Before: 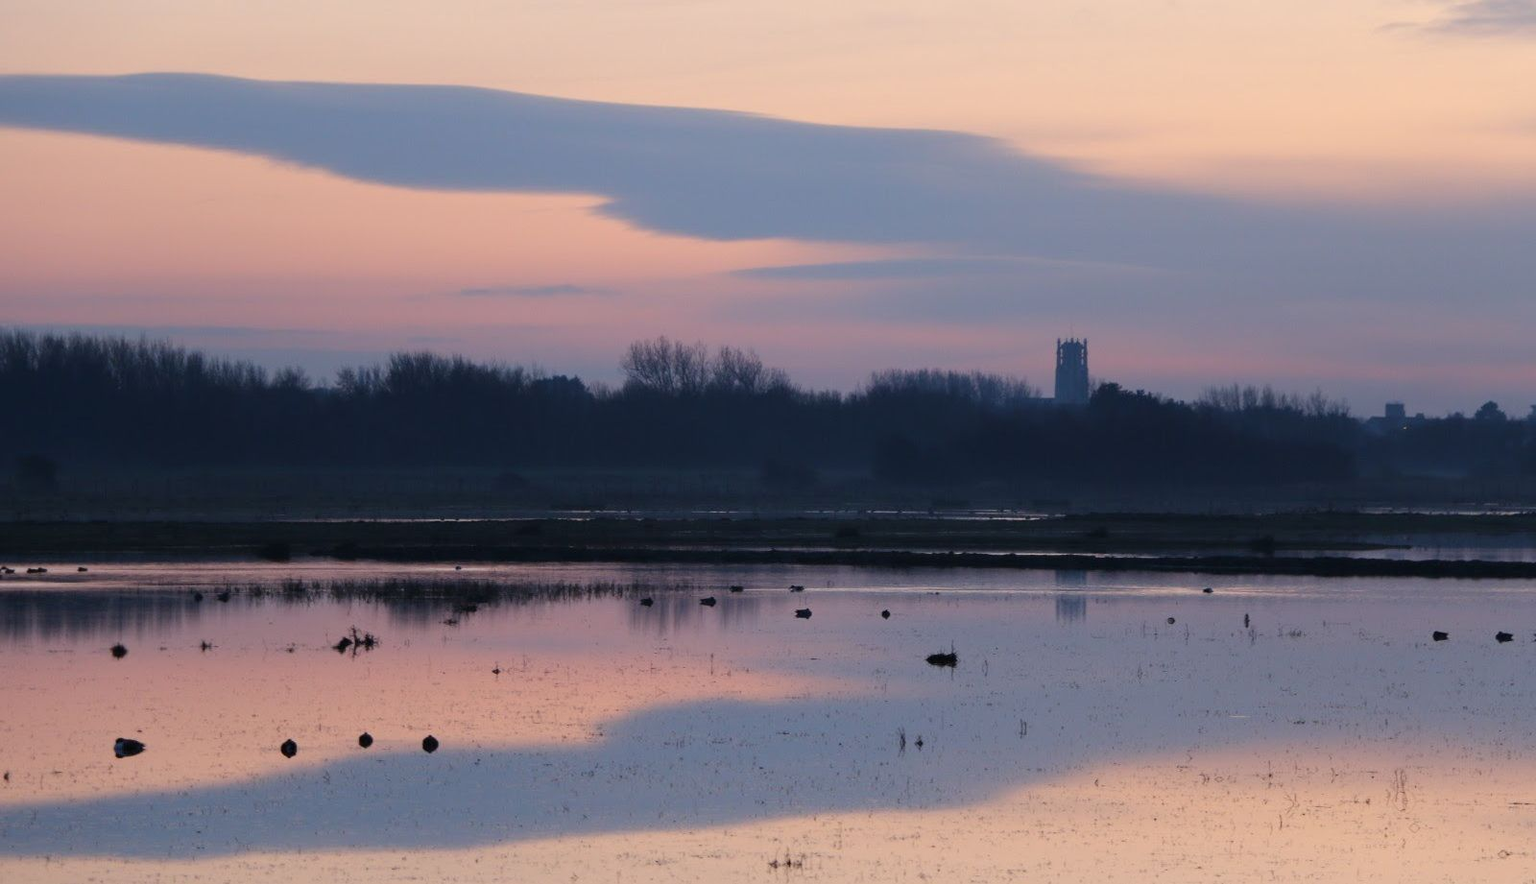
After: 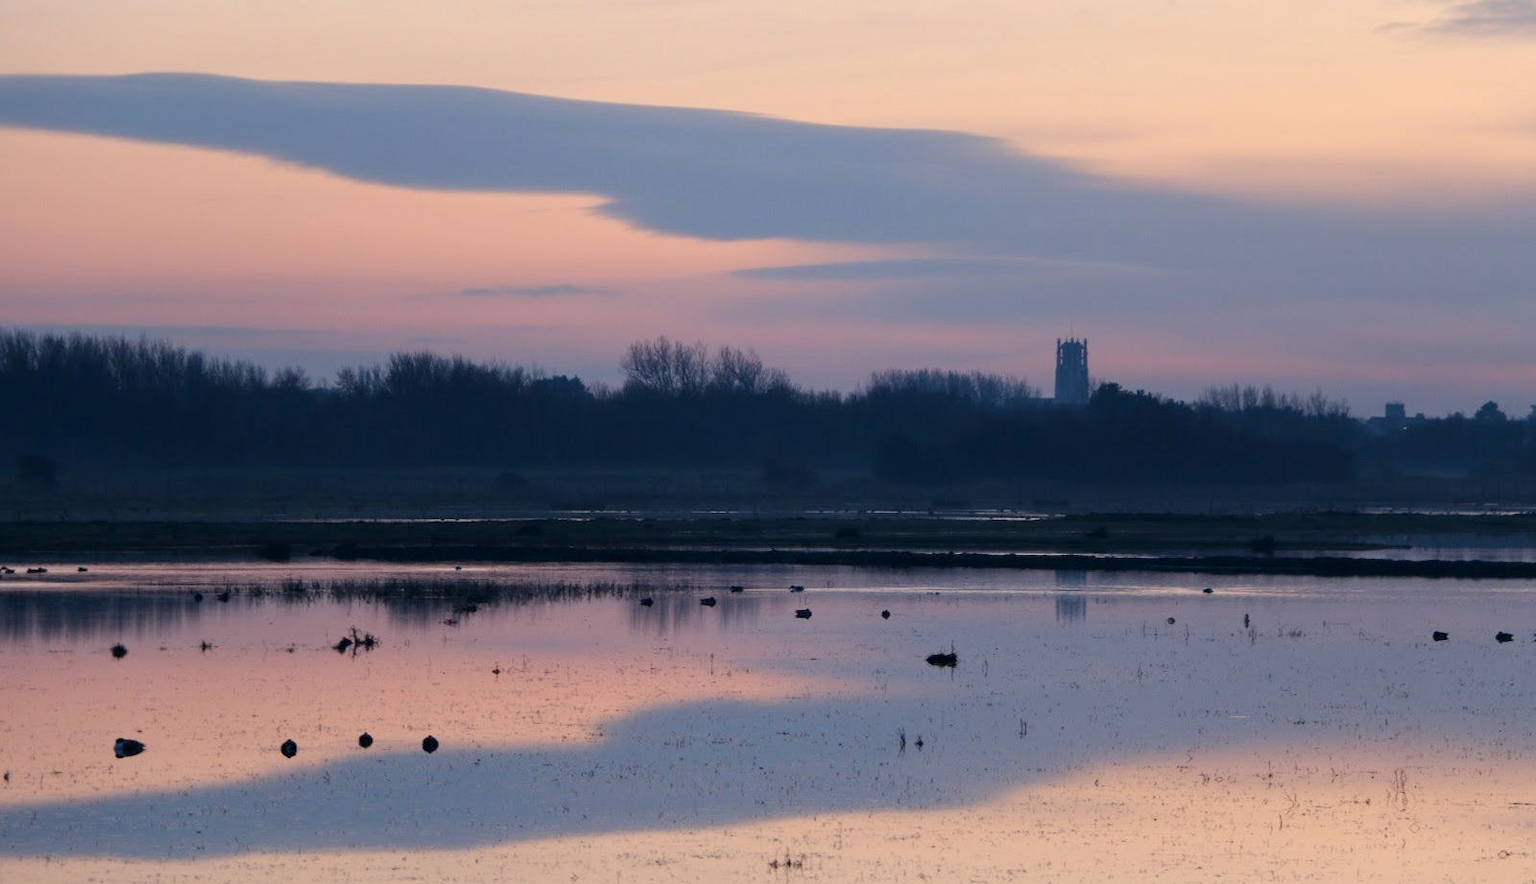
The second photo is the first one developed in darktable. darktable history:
color correction: highlights a* 0.203, highlights b* 2.66, shadows a* -1.35, shadows b* -4.73
local contrast: highlights 105%, shadows 102%, detail 119%, midtone range 0.2
